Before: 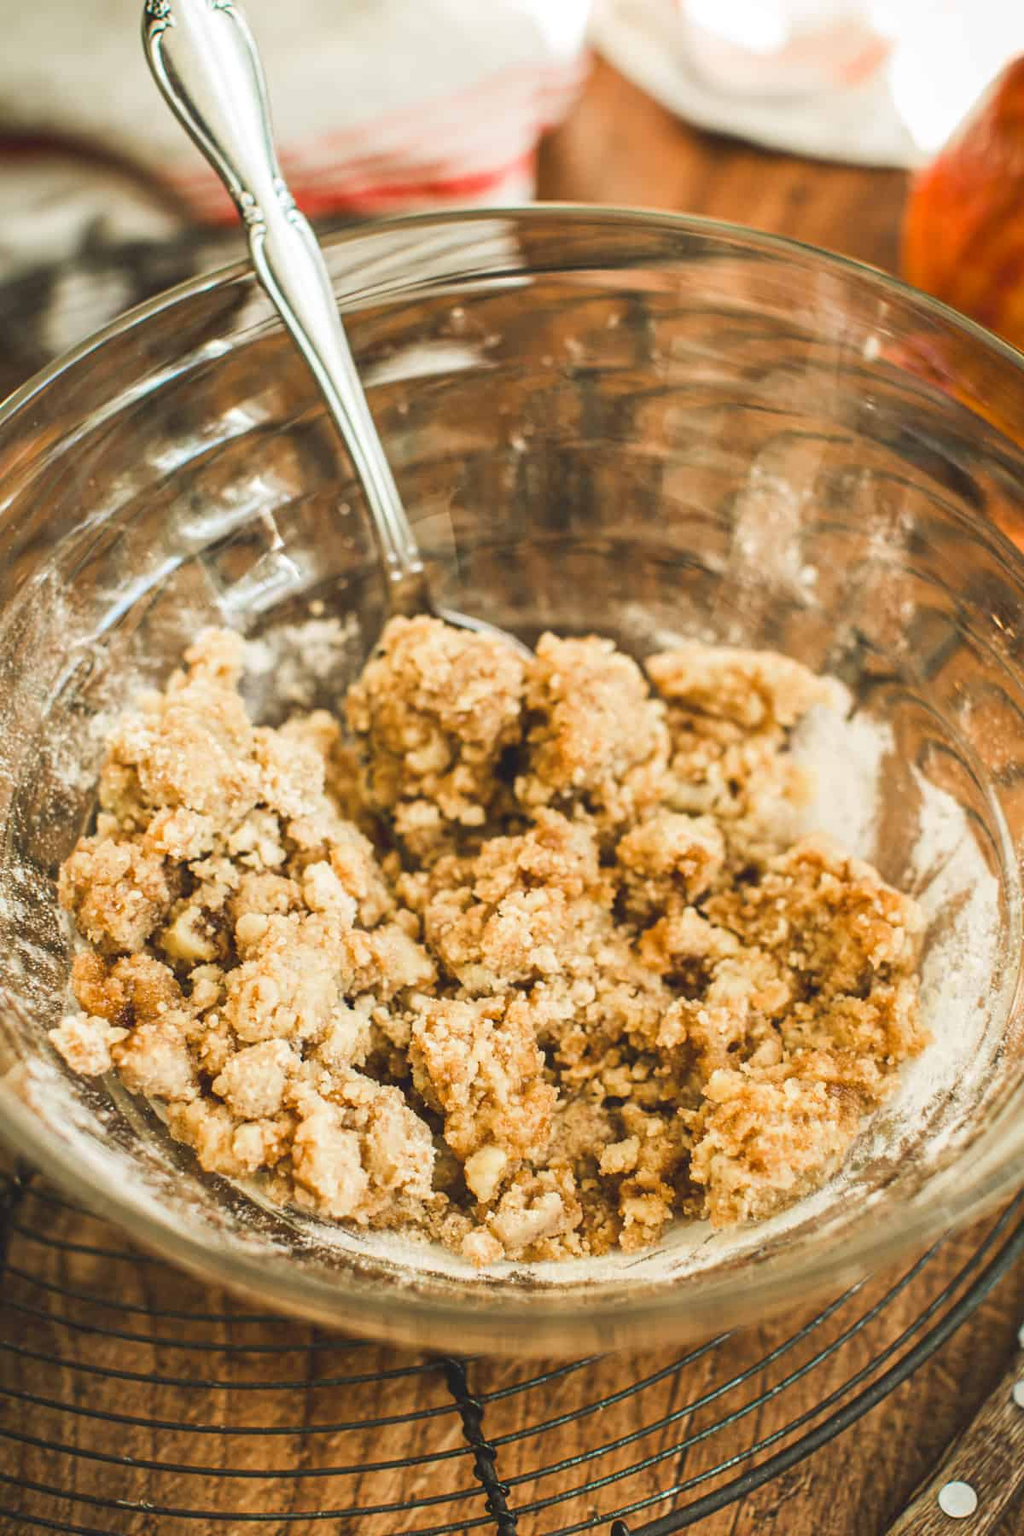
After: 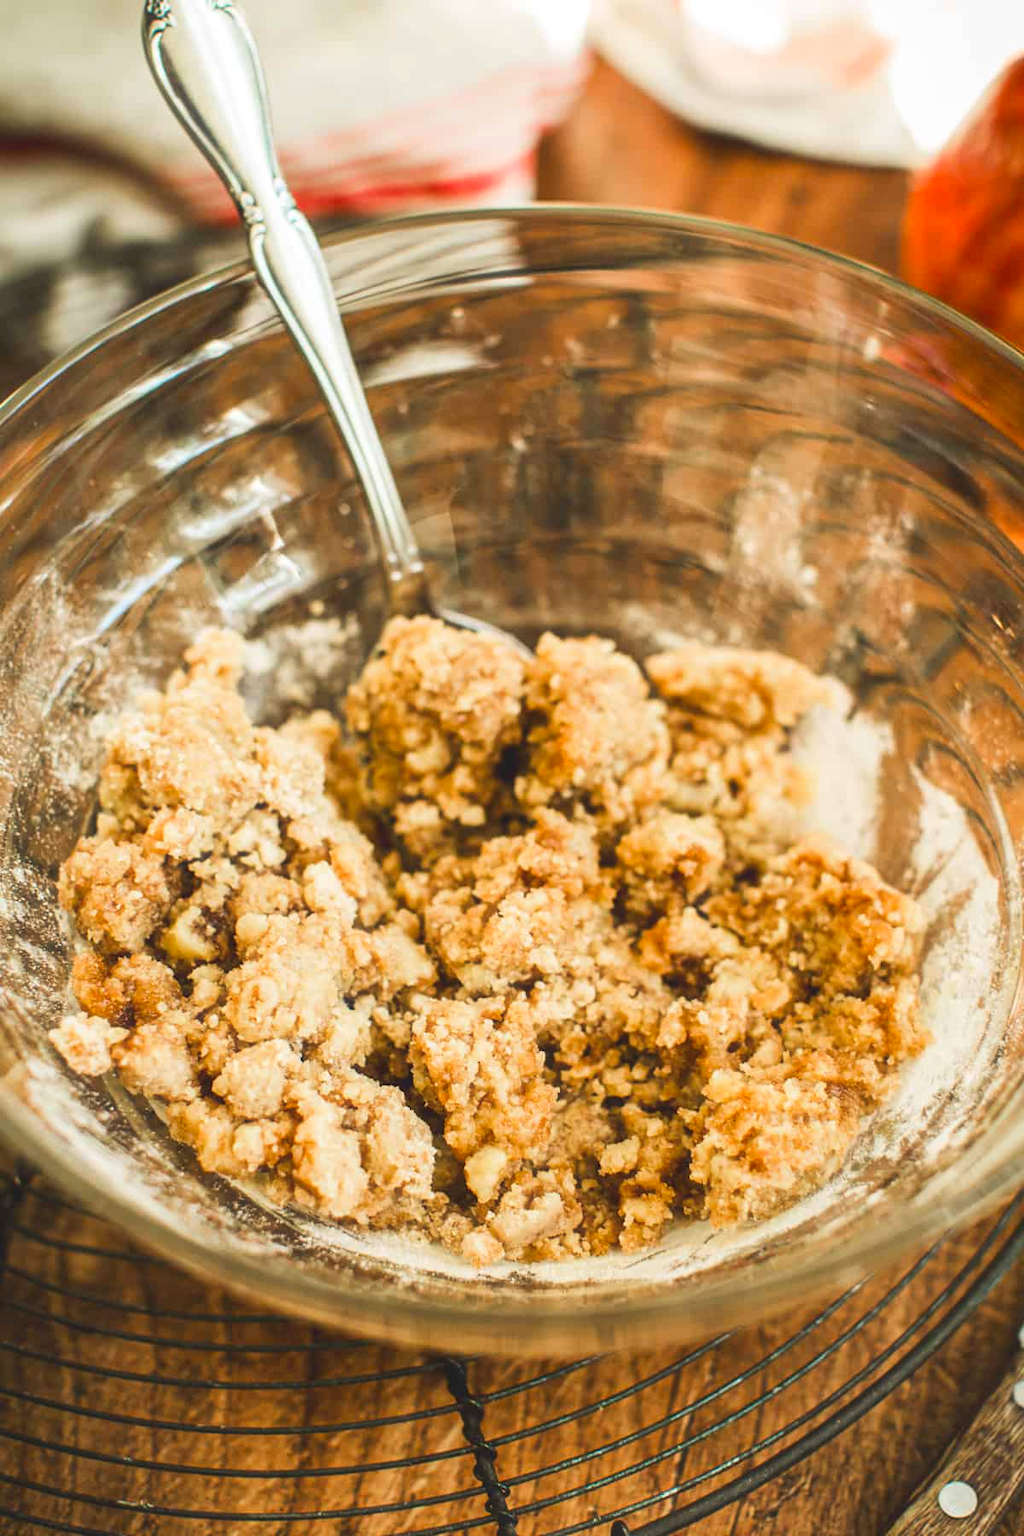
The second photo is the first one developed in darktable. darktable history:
haze removal: strength -0.1, adaptive false
contrast brightness saturation: contrast 0.08, saturation 0.2
